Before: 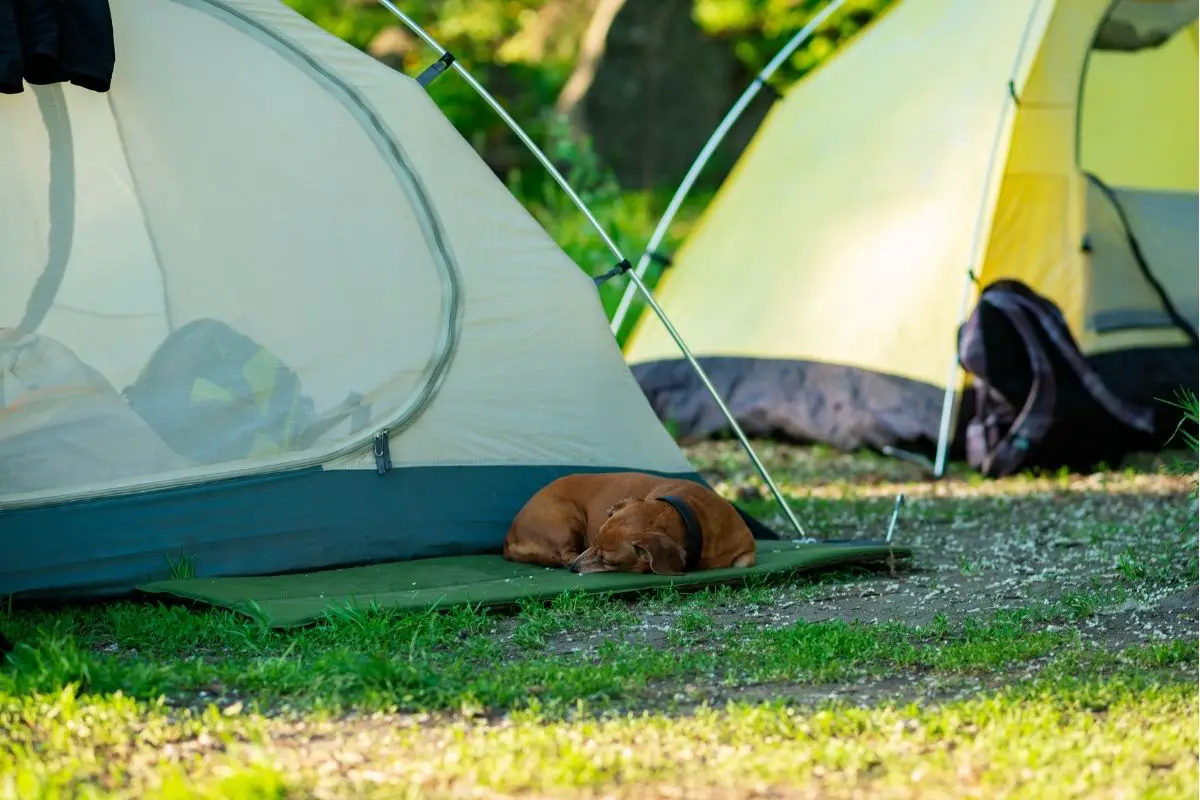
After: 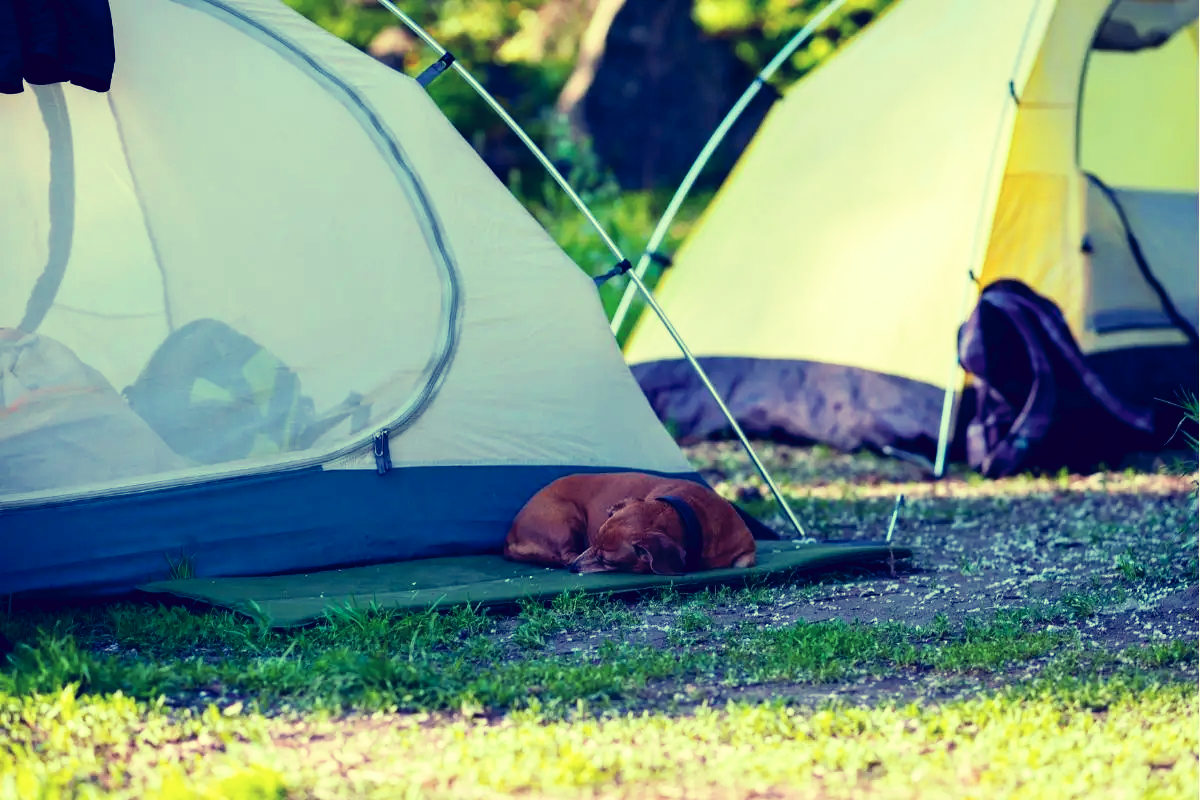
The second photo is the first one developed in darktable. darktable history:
tone curve: curves: ch0 [(0, 0) (0.003, 0.023) (0.011, 0.024) (0.025, 0.028) (0.044, 0.035) (0.069, 0.043) (0.1, 0.052) (0.136, 0.063) (0.177, 0.094) (0.224, 0.145) (0.277, 0.209) (0.335, 0.281) (0.399, 0.364) (0.468, 0.453) (0.543, 0.553) (0.623, 0.66) (0.709, 0.767) (0.801, 0.88) (0.898, 0.968) (1, 1)], preserve colors none
color look up table: target L [96.94, 88.37, 85.96, 80.14, 88.89, 80.88, 78.12, 77.19, 63.79, 62.09, 57.77, 55.03, 47.11, 37.71, 2.162, 200.44, 95.59, 83.58, 74.47, 65.91, 66.48, 66.38, 54.13, 50.86, 51.51, 44.29, 29.12, 29.82, 21.33, 77.7, 67.09, 51.98, 54.98, 50.45, 48.85, 38.02, 36.64, 29.61, 33.12, 23.26, 19.78, 7.7, 82.63, 83.95, 74.35, 70.3, 66.62, 57.89, 34.74], target a [-30.83, -16.28, -32.15, -64.05, -15.96, -54.78, -22.85, -28.54, 1.586, -46.56, -28.37, -4.869, -13.43, -24.8, 18.75, 0, -21.11, 3.669, 20.79, 34.46, 16.72, 14.2, 66.4, 46.74, 63.46, 29.26, 12.52, 40.39, 29.7, 7.66, 42.66, 64.99, 70.72, 9.888, -0.135, 37.14, 14.34, 39.03, 47.3, 37.37, 38.07, 39.23, -52.25, -30.04, -8.861, -34.28, -9.96, -22.59, 0.98], target b [43.1, 23, 65.9, 52.98, 51.66, 19.58, 35.26, 11.6, 23.41, 41.76, -3.345, -6.549, 27.13, 9.904, -39.07, 0, 30.78, 22.07, 9.234, 27.81, 50.1, 1.157, 0.325, -6.189, 33.11, 20.5, -10.18, -7.873, -12.59, 1.41, -14.49, -35.9, -19.04, -27.94, -44.69, -42.97, -51.08, -69.54, -46.28, -36.11, -57.86, -46.16, 6.702, 8.596, 5.279, -11.36, -10.14, -16.93, -32.62], num patches 49
